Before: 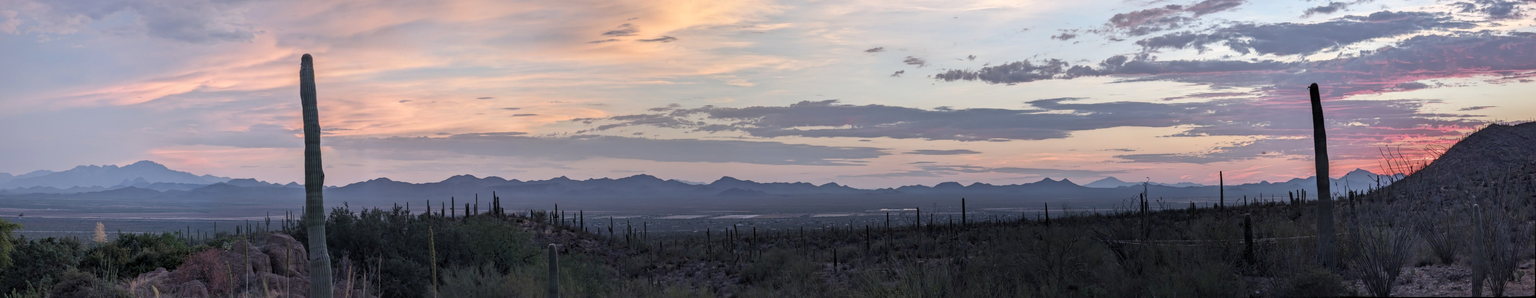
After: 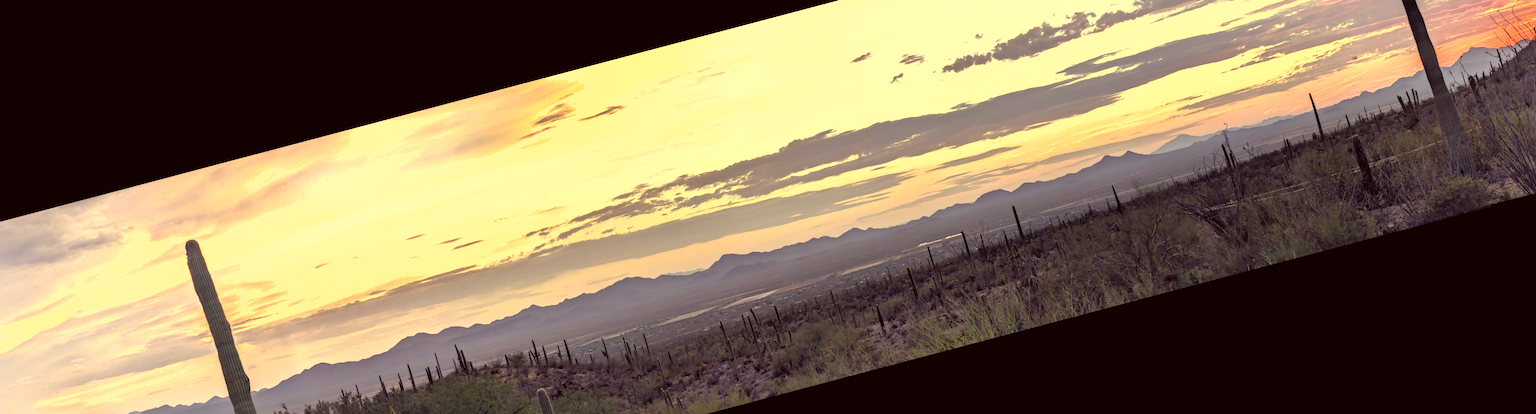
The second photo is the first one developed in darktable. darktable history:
color correction: highlights a* -0.482, highlights b* 40, shadows a* 9.8, shadows b* -0.161
rotate and perspective: rotation -14.8°, crop left 0.1, crop right 0.903, crop top 0.25, crop bottom 0.748
shadows and highlights: on, module defaults
levels: levels [0, 0.374, 0.749]
